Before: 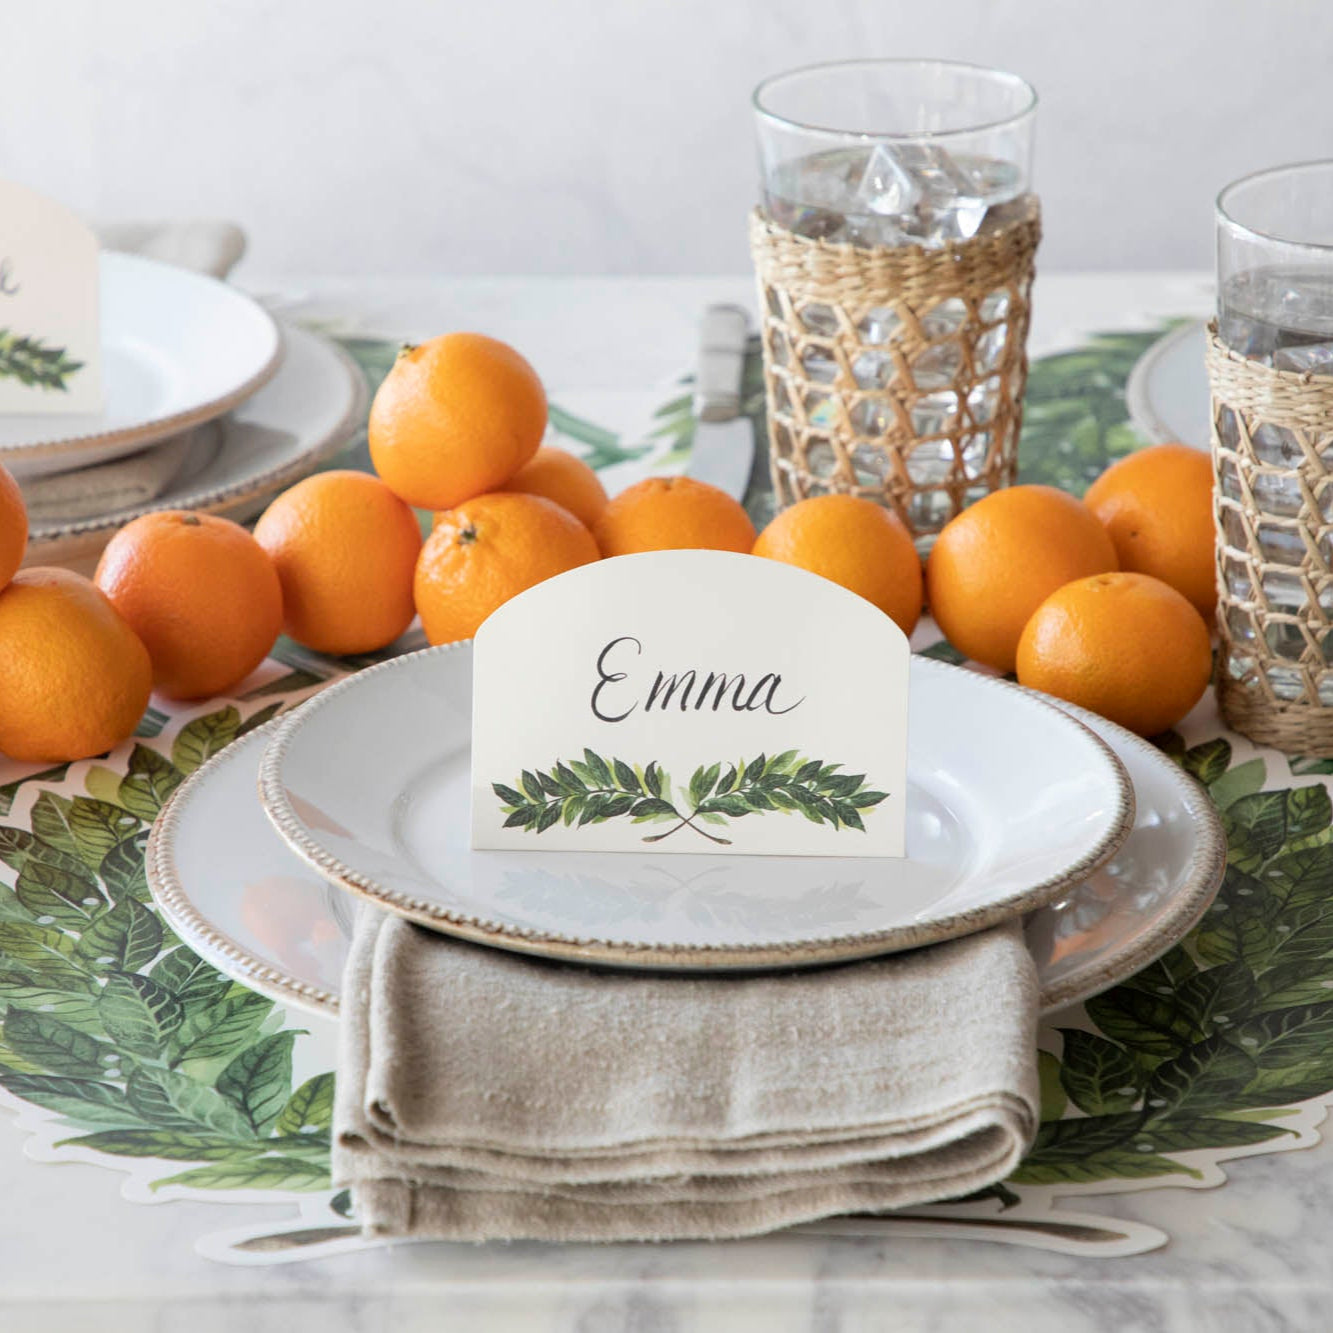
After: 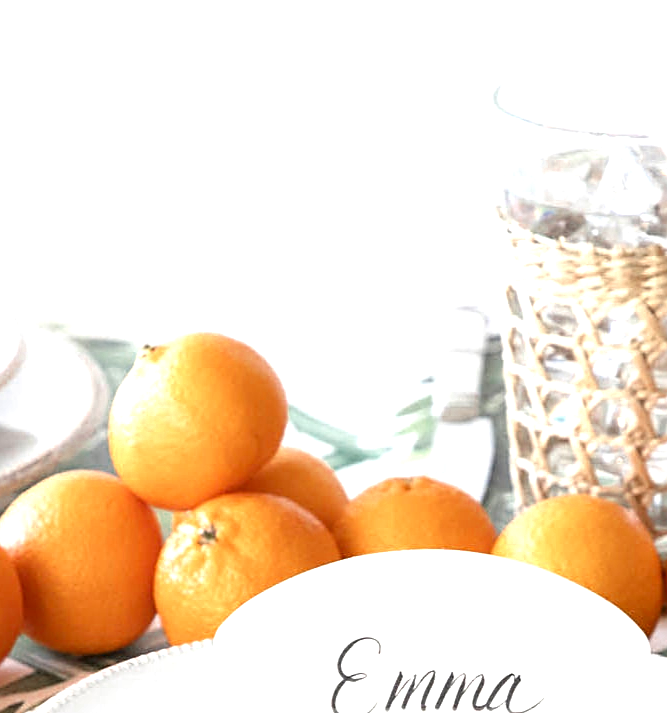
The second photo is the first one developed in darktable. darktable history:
exposure: black level correction 0.001, exposure 1.129 EV, compensate exposure bias true, compensate highlight preservation false
crop: left 19.556%, right 30.401%, bottom 46.458%
color zones: curves: ch0 [(0, 0.5) (0.125, 0.4) (0.25, 0.5) (0.375, 0.4) (0.5, 0.4) (0.625, 0.35) (0.75, 0.35) (0.875, 0.5)]; ch1 [(0, 0.35) (0.125, 0.45) (0.25, 0.35) (0.375, 0.35) (0.5, 0.35) (0.625, 0.35) (0.75, 0.45) (0.875, 0.35)]; ch2 [(0, 0.6) (0.125, 0.5) (0.25, 0.5) (0.375, 0.6) (0.5, 0.6) (0.625, 0.5) (0.75, 0.5) (0.875, 0.5)]
sharpen: on, module defaults
